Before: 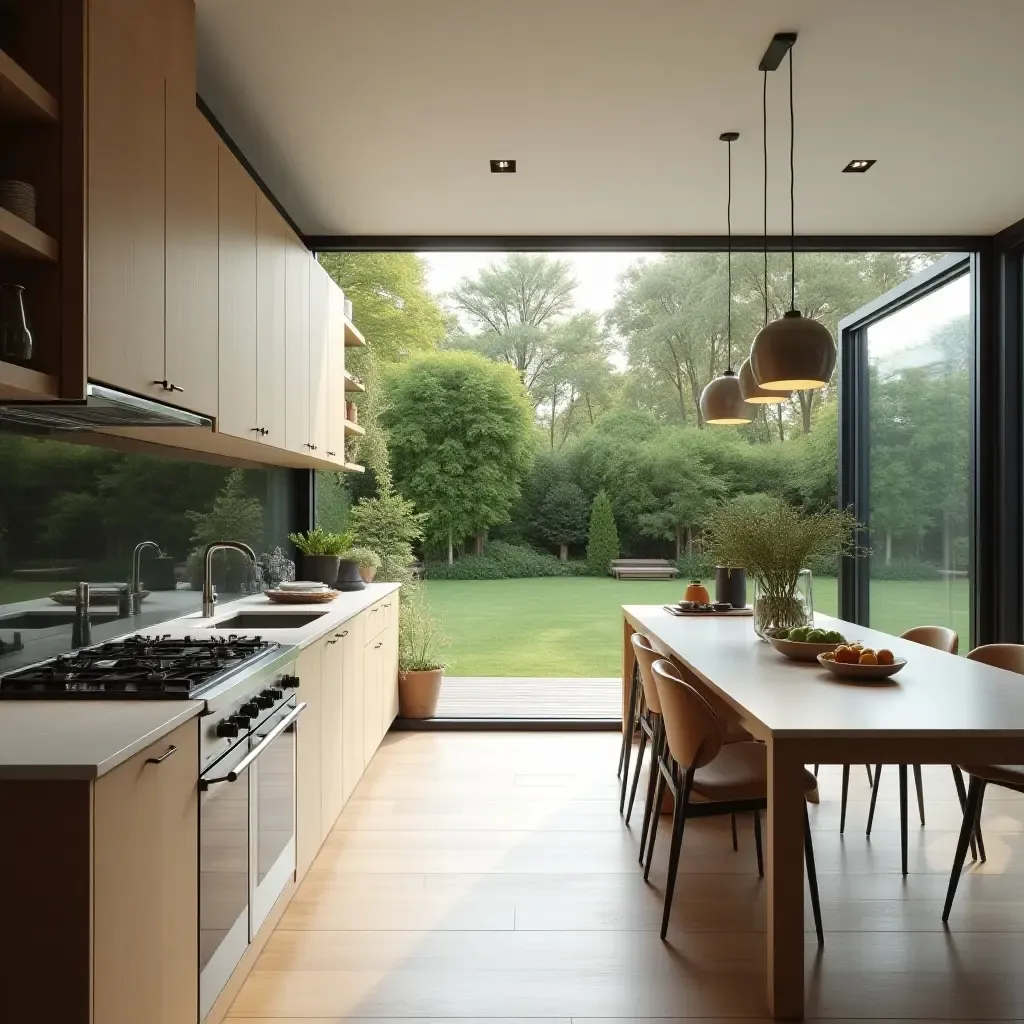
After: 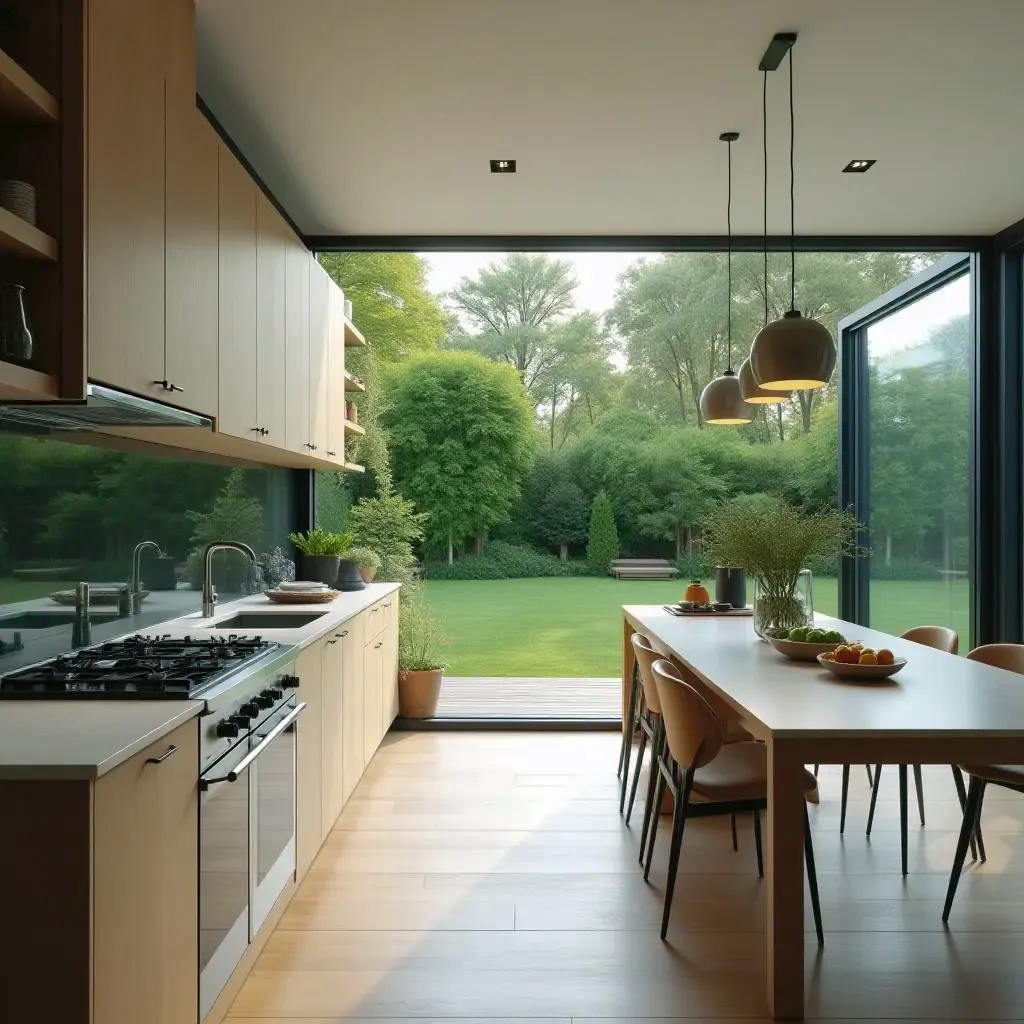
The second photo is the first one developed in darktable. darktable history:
shadows and highlights: on, module defaults
color balance rgb: power › luminance -7.835%, power › chroma 1.128%, power › hue 215.59°, perceptual saturation grading › global saturation 0.392%, global vibrance 31.338%
